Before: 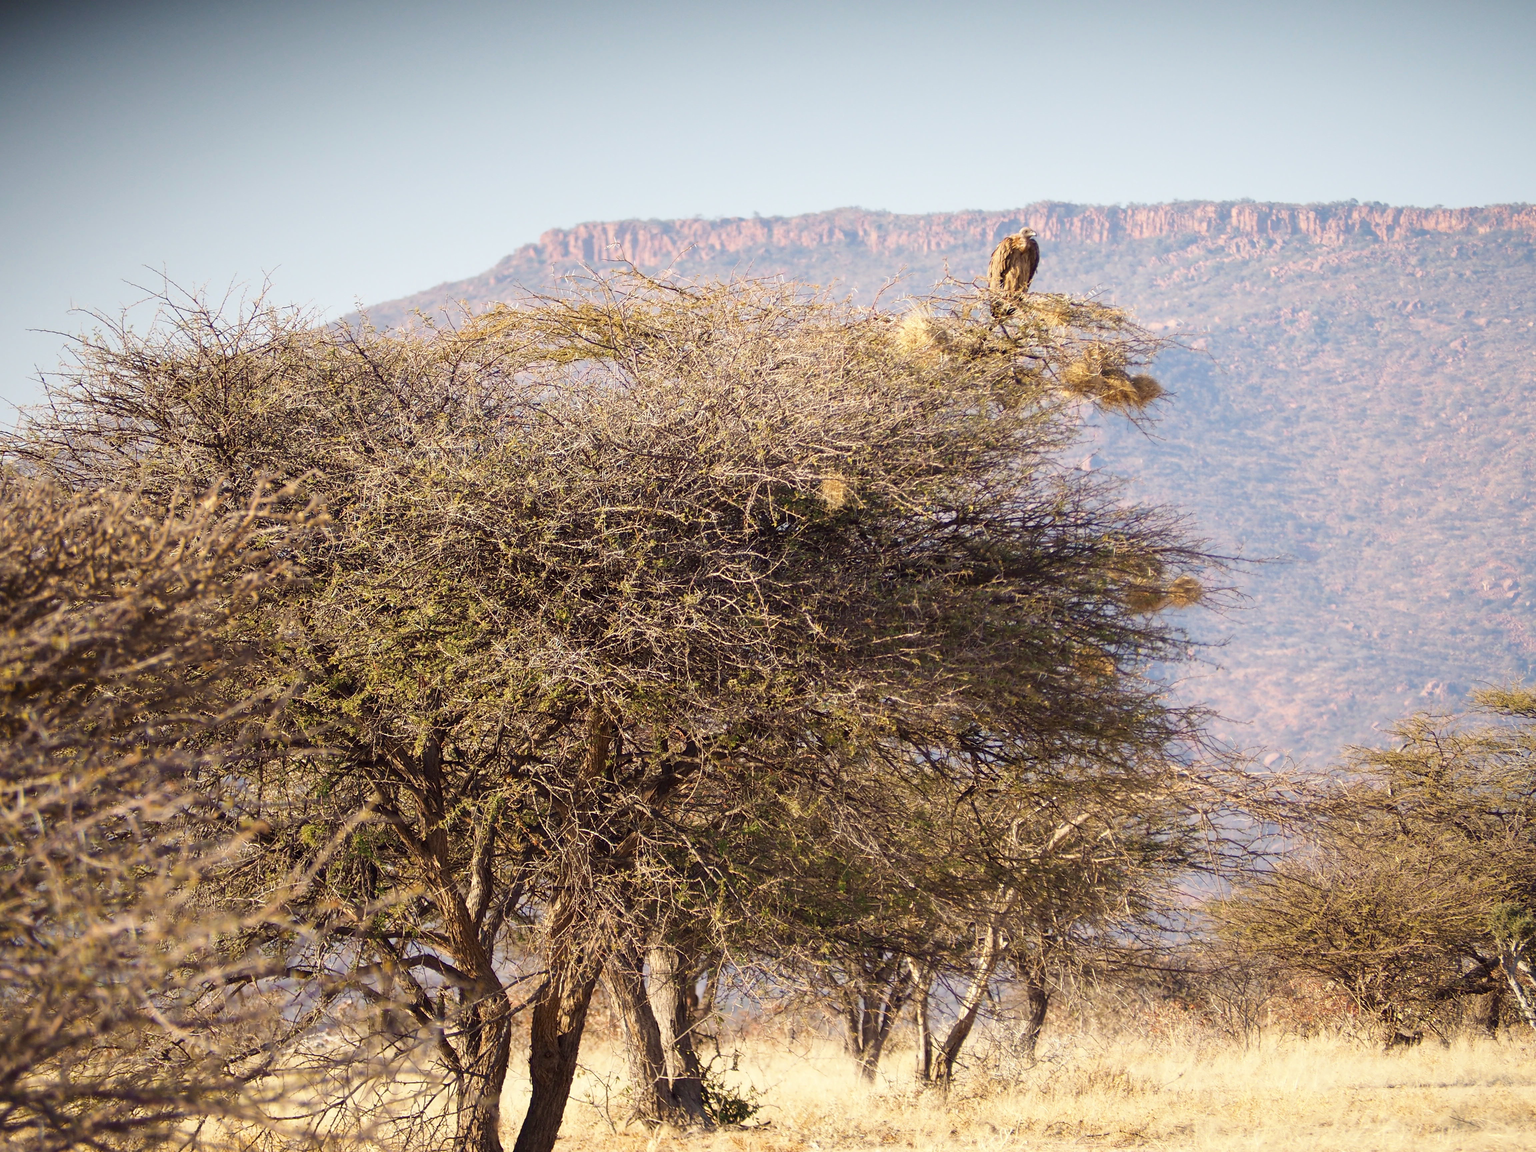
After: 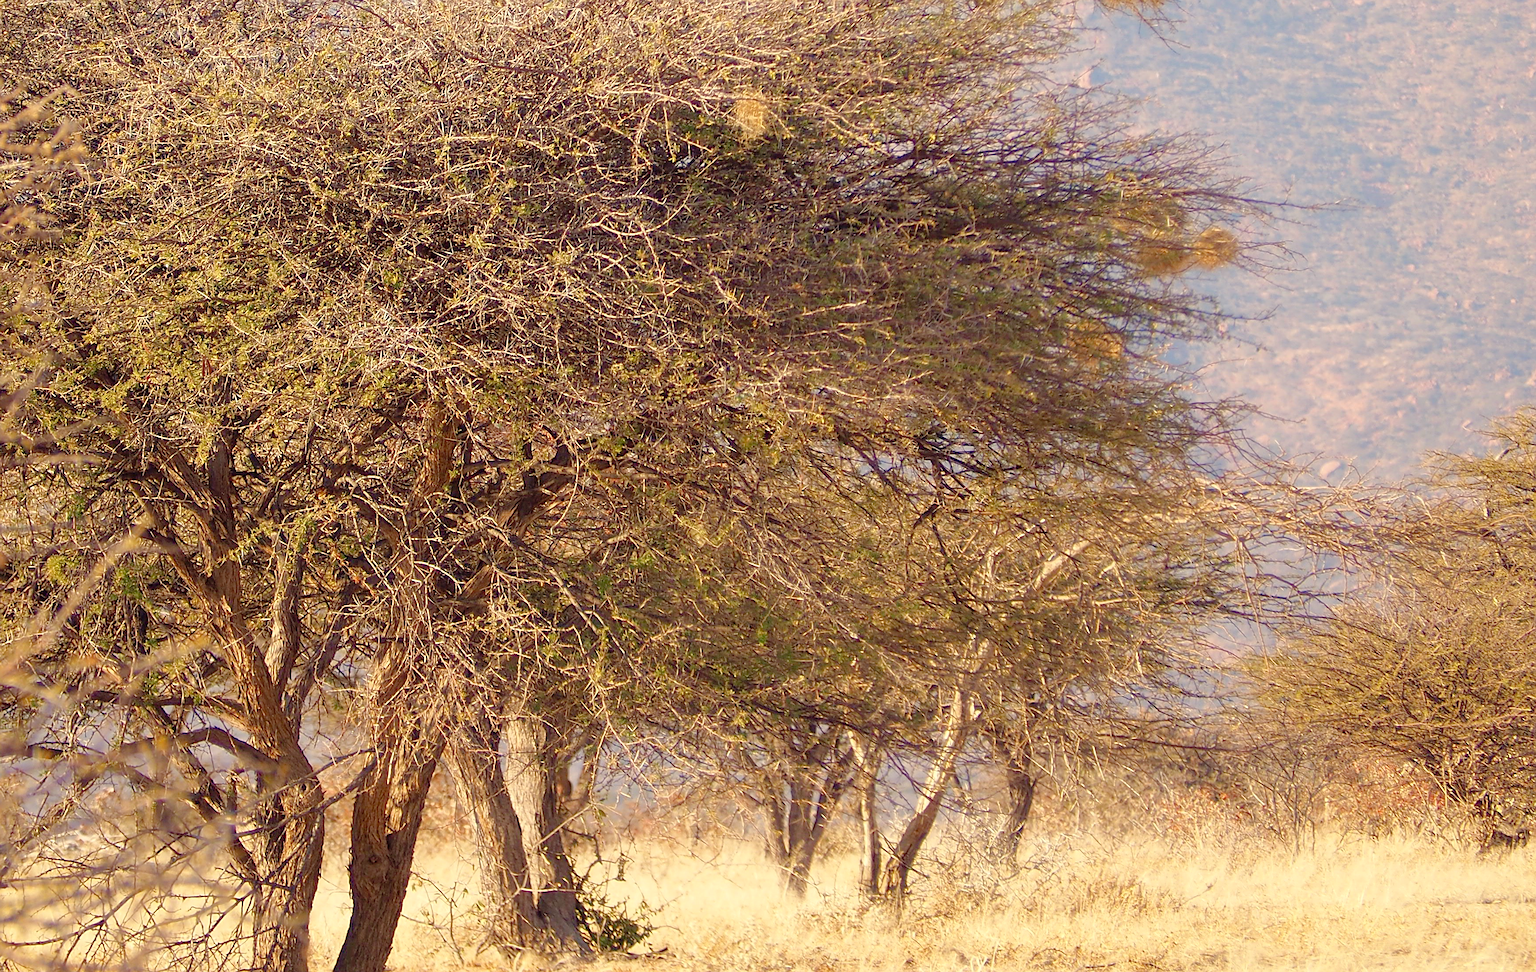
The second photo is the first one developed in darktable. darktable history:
color calibration: x 0.329, y 0.345, temperature 5633 K
sharpen: on, module defaults
crop and rotate: left 17.299%, top 35.115%, right 7.015%, bottom 1.024%
tone curve: curves: ch0 [(0, 0) (0.004, 0.008) (0.077, 0.156) (0.169, 0.29) (0.774, 0.774) (1, 1)], color space Lab, linked channels, preserve colors none
